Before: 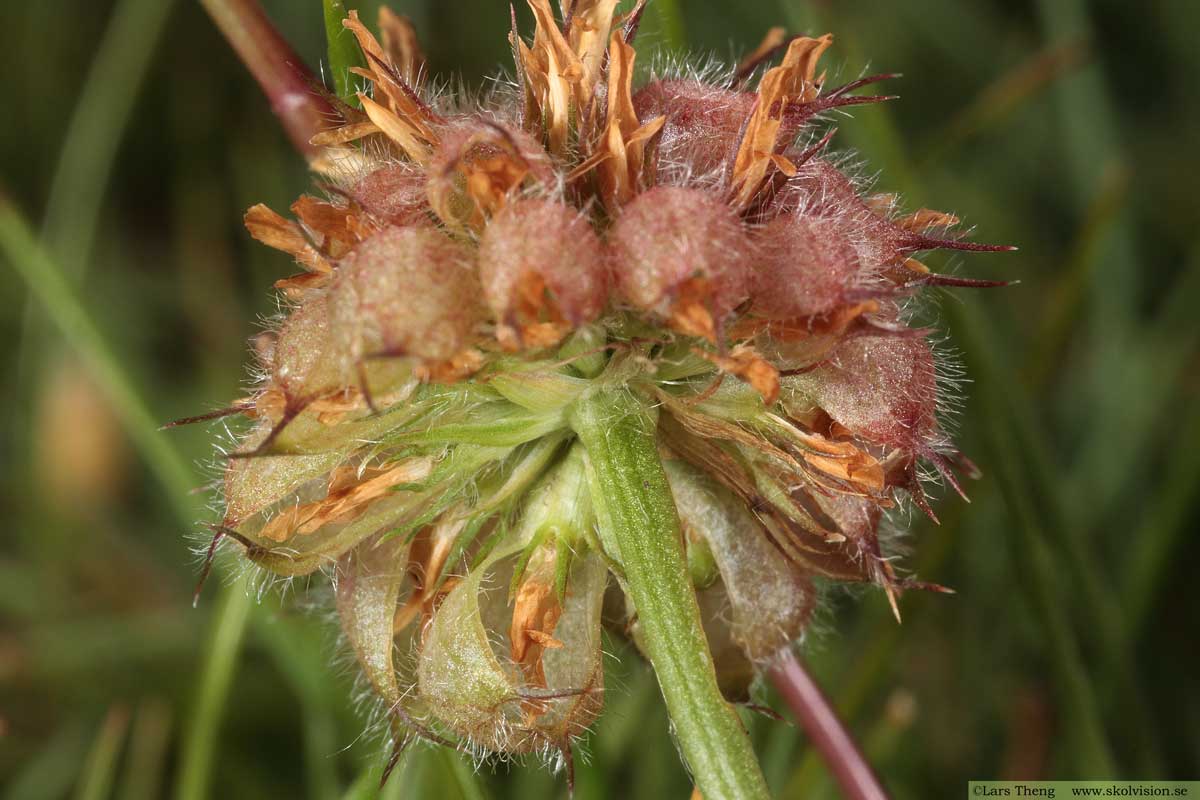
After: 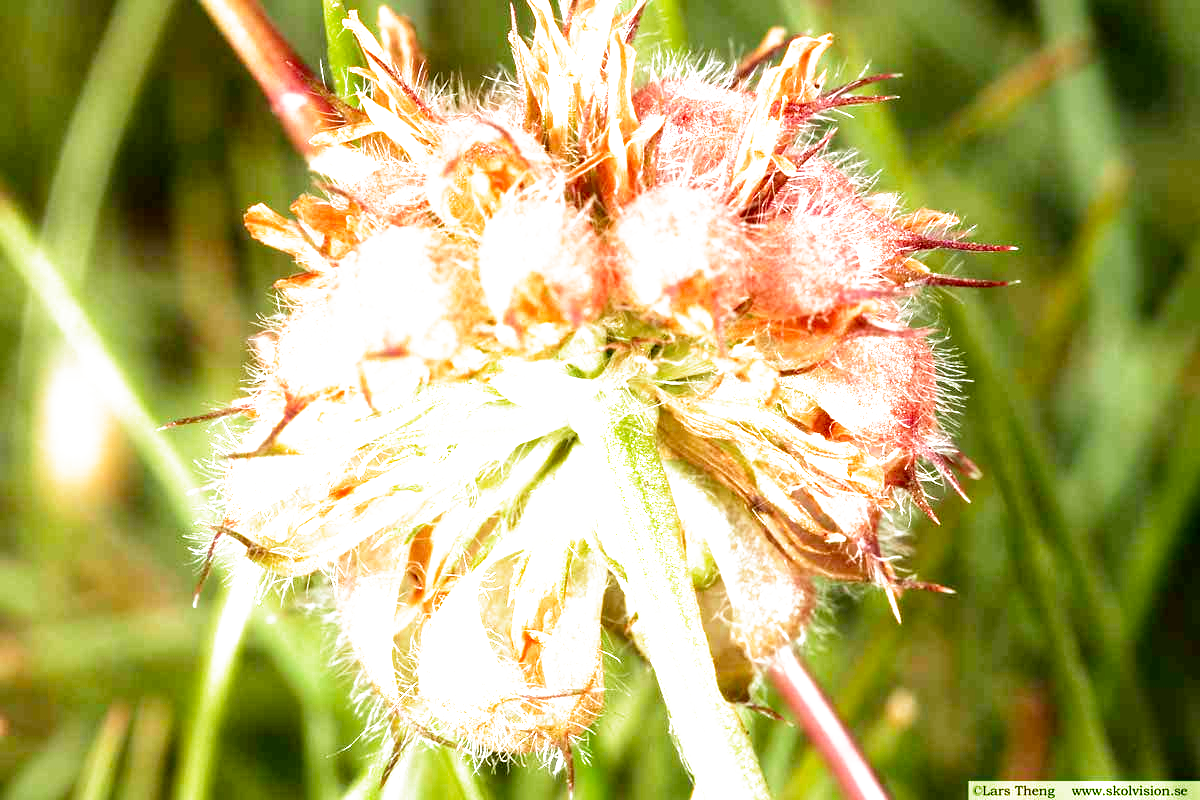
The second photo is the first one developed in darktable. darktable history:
exposure: black level correction 0.001, exposure 1.052 EV, compensate highlight preservation false
filmic rgb: middle gray luminance 8.65%, black relative exposure -6.27 EV, white relative exposure 2.71 EV, target black luminance 0%, hardness 4.76, latitude 73.29%, contrast 1.339, shadows ↔ highlights balance 9.49%, add noise in highlights 0.002, preserve chrominance no, color science v3 (2019), use custom middle-gray values true, contrast in highlights soft
local contrast: mode bilateral grid, contrast 14, coarseness 36, detail 104%, midtone range 0.2
